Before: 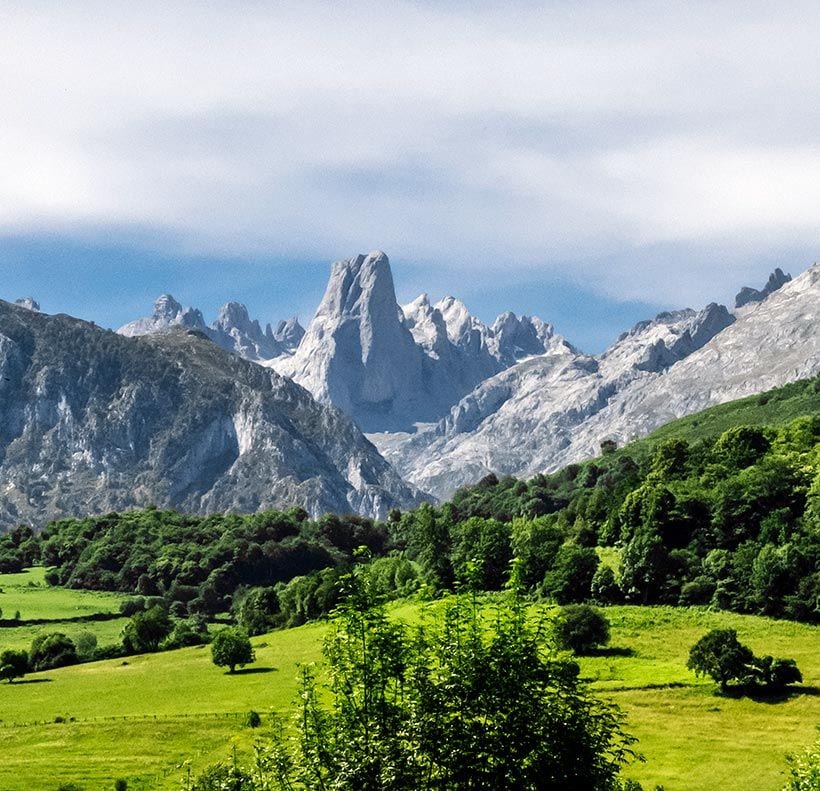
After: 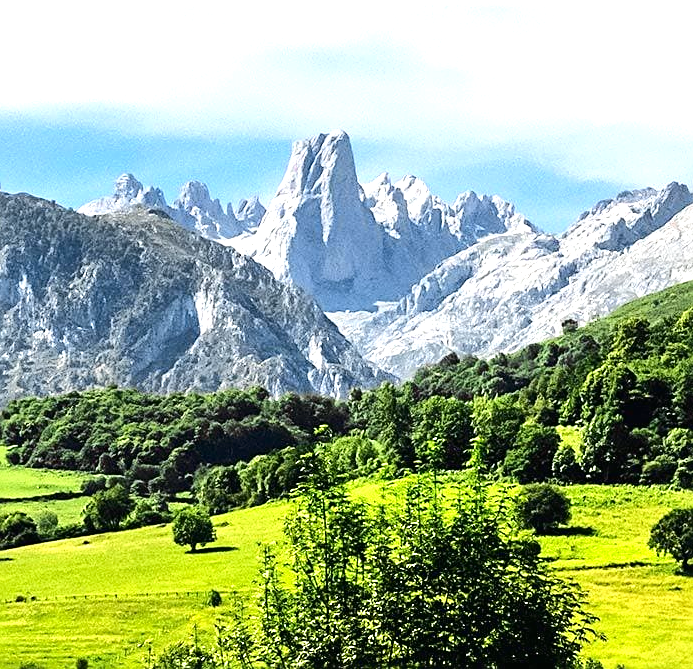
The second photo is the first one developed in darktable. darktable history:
crop and rotate: left 4.801%, top 15.357%, right 10.669%
exposure: black level correction 0, exposure 0.899 EV, compensate exposure bias true, compensate highlight preservation false
tone curve: curves: ch0 [(0, 0.01) (0.037, 0.032) (0.131, 0.108) (0.275, 0.256) (0.483, 0.512) (0.61, 0.665) (0.696, 0.742) (0.792, 0.819) (0.911, 0.925) (0.997, 0.995)]; ch1 [(0, 0) (0.301, 0.3) (0.423, 0.421) (0.492, 0.488) (0.507, 0.503) (0.53, 0.532) (0.573, 0.586) (0.683, 0.702) (0.746, 0.77) (1, 1)]; ch2 [(0, 0) (0.246, 0.233) (0.36, 0.352) (0.415, 0.415) (0.485, 0.487) (0.502, 0.504) (0.525, 0.518) (0.539, 0.539) (0.587, 0.594) (0.636, 0.652) (0.711, 0.729) (0.845, 0.855) (0.998, 0.977)], color space Lab, independent channels, preserve colors none
sharpen: amount 0.481
contrast equalizer: octaves 7, y [[0.5, 0.5, 0.472, 0.5, 0.5, 0.5], [0.5 ×6], [0.5 ×6], [0 ×6], [0 ×6]], mix 0.203
